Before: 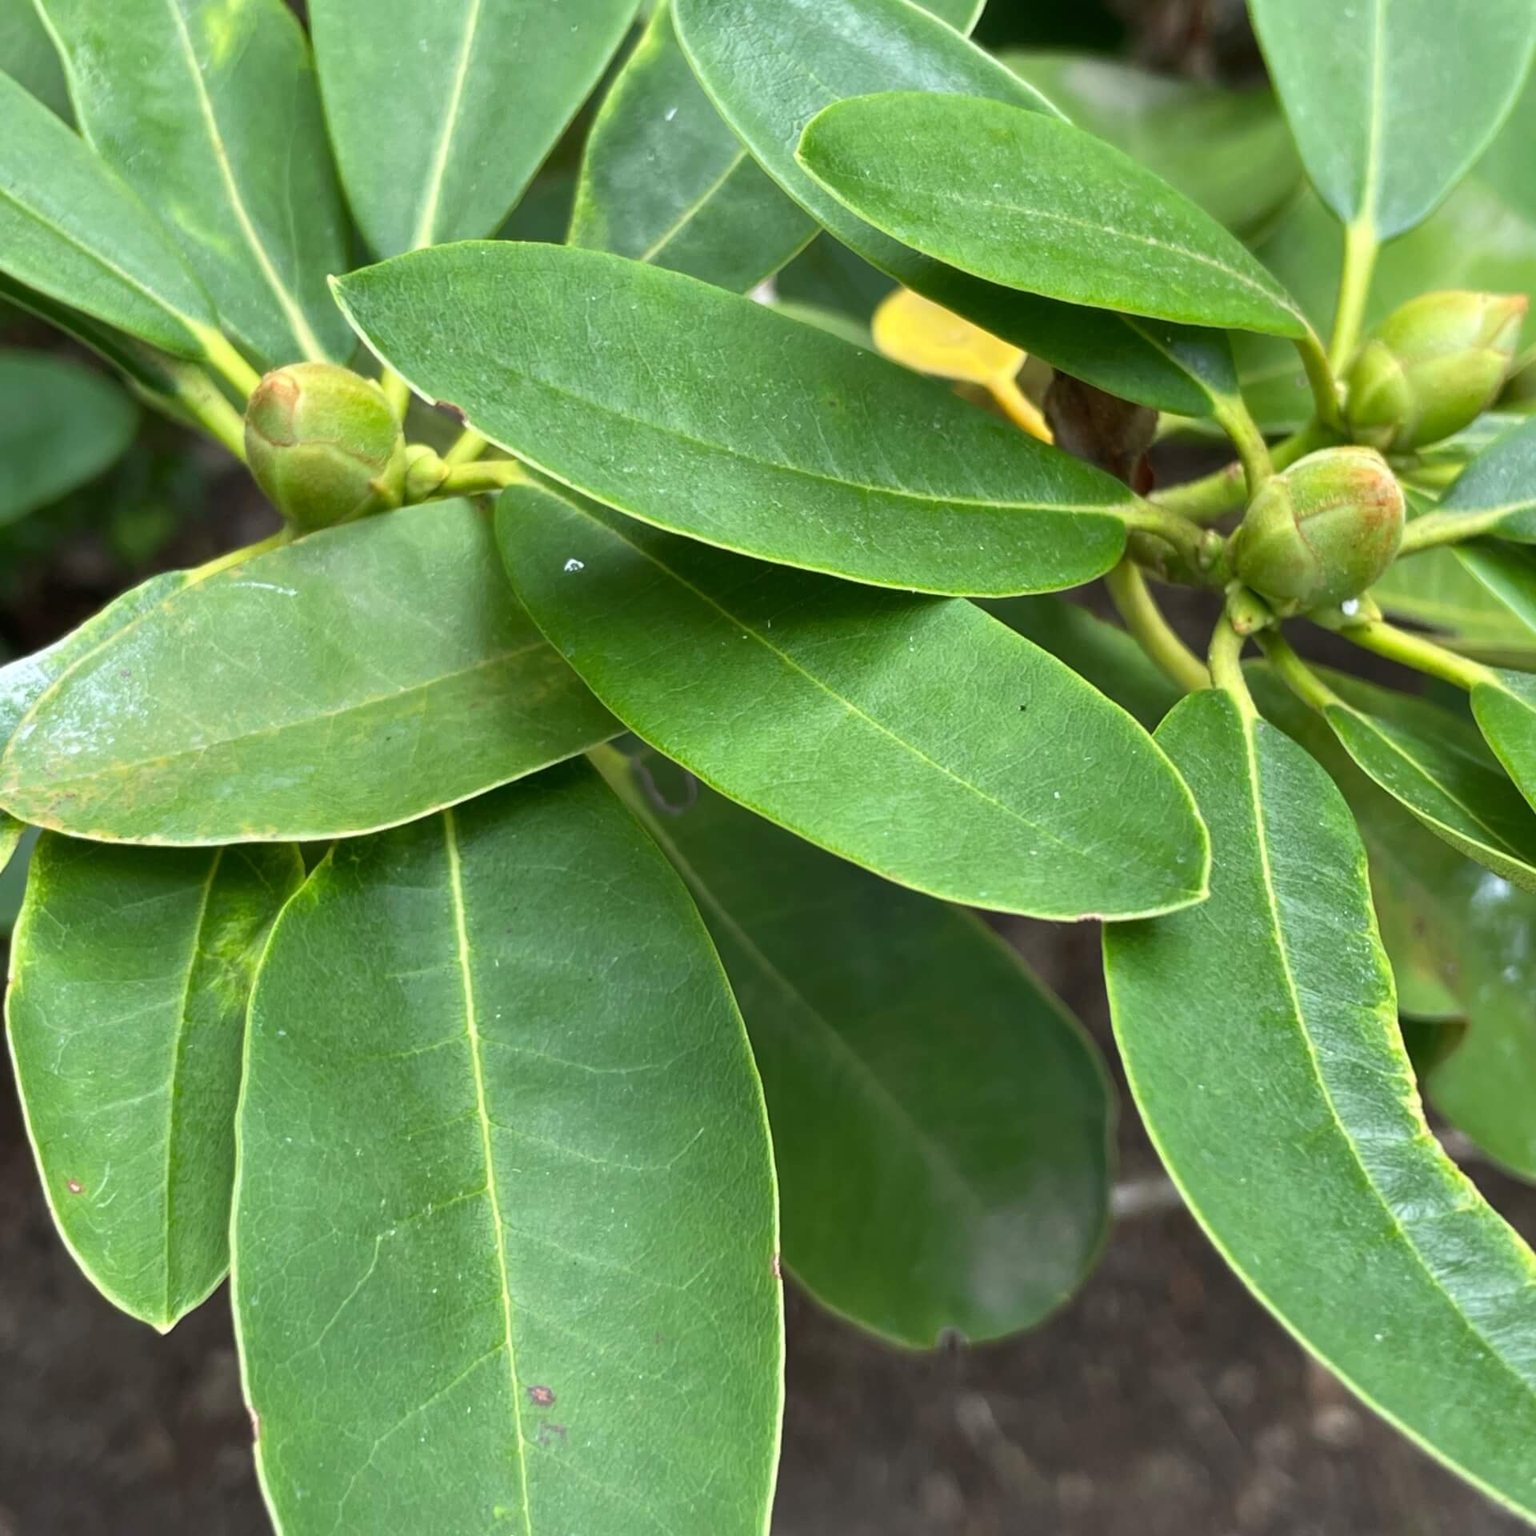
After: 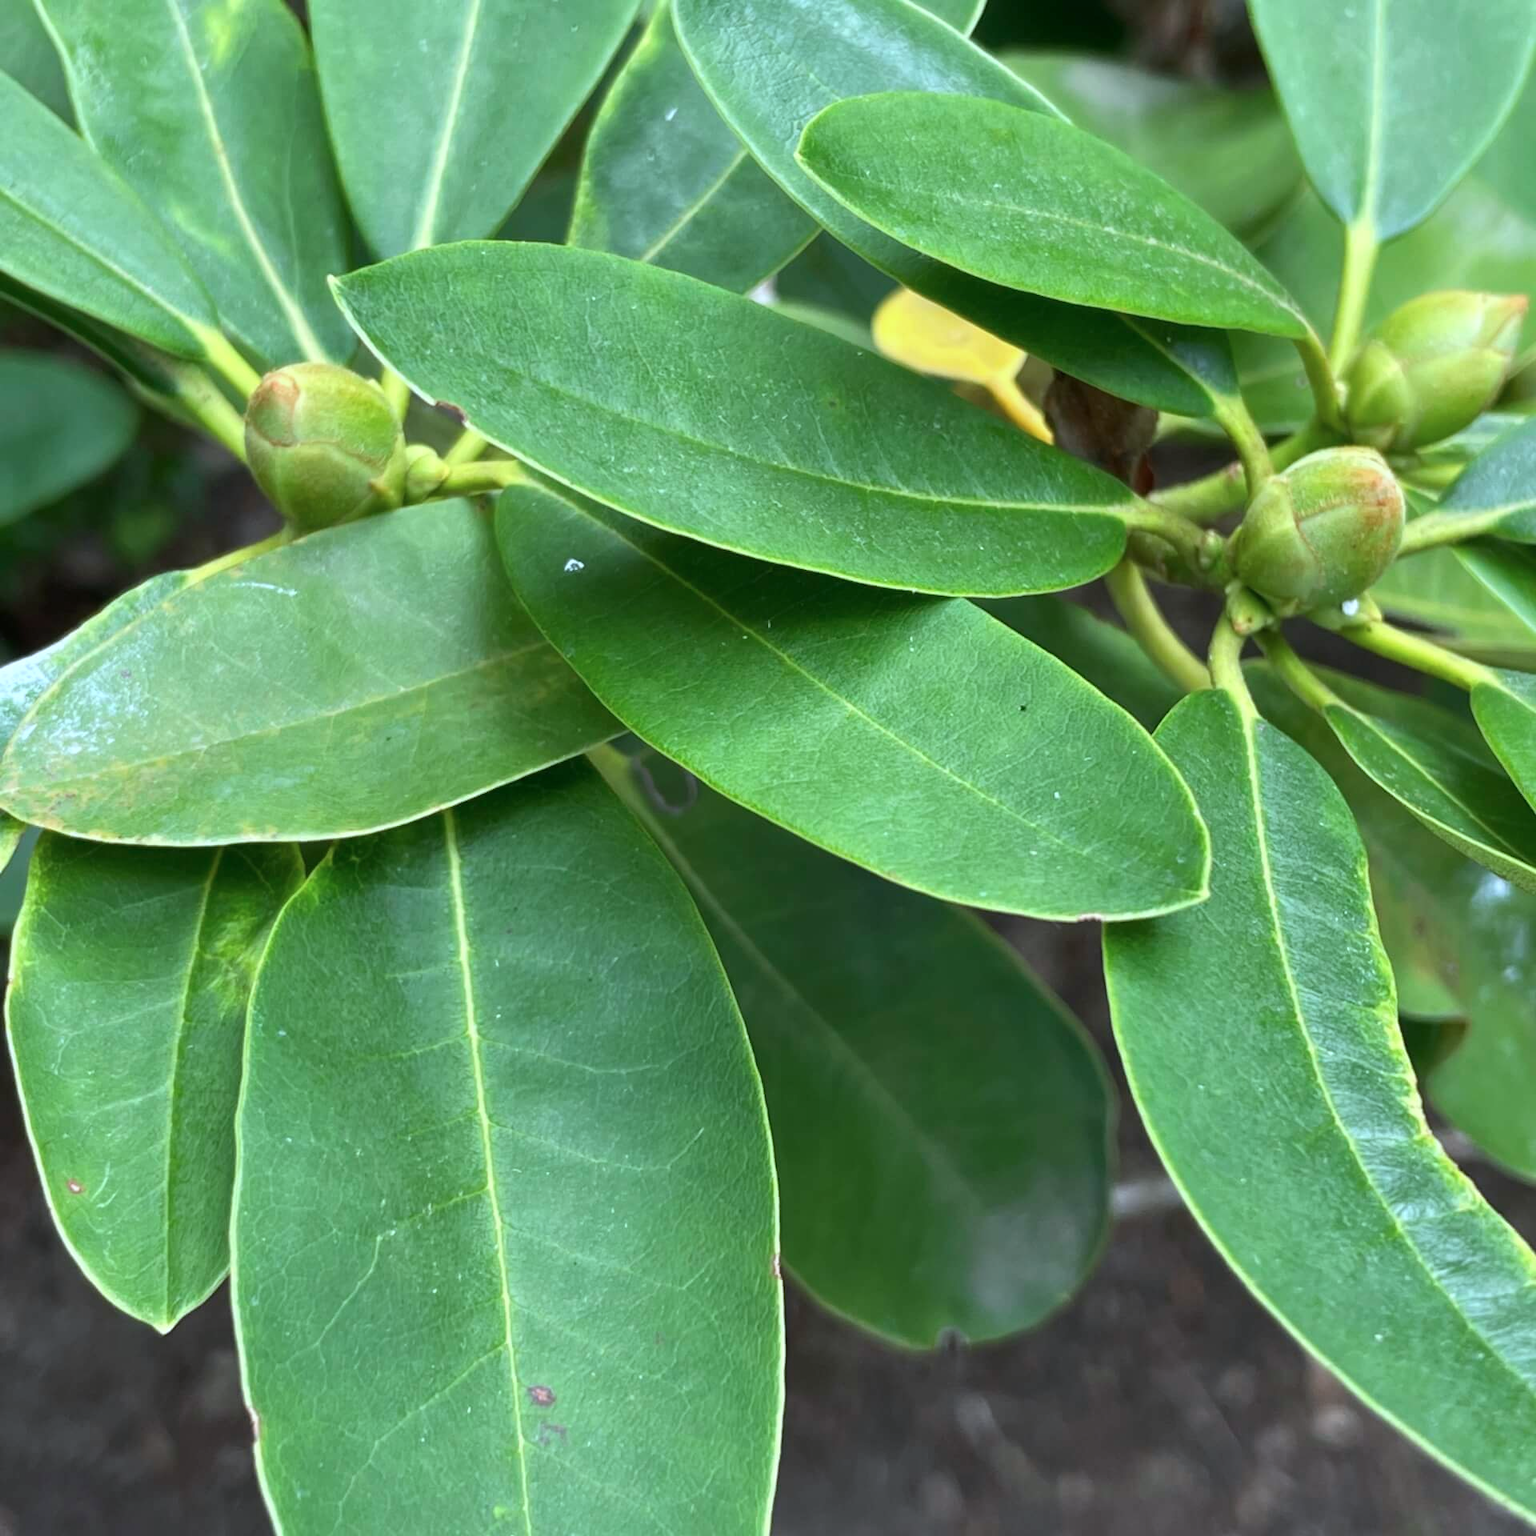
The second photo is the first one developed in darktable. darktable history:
color calibration: x 0.372, y 0.386, temperature 4284.85 K
